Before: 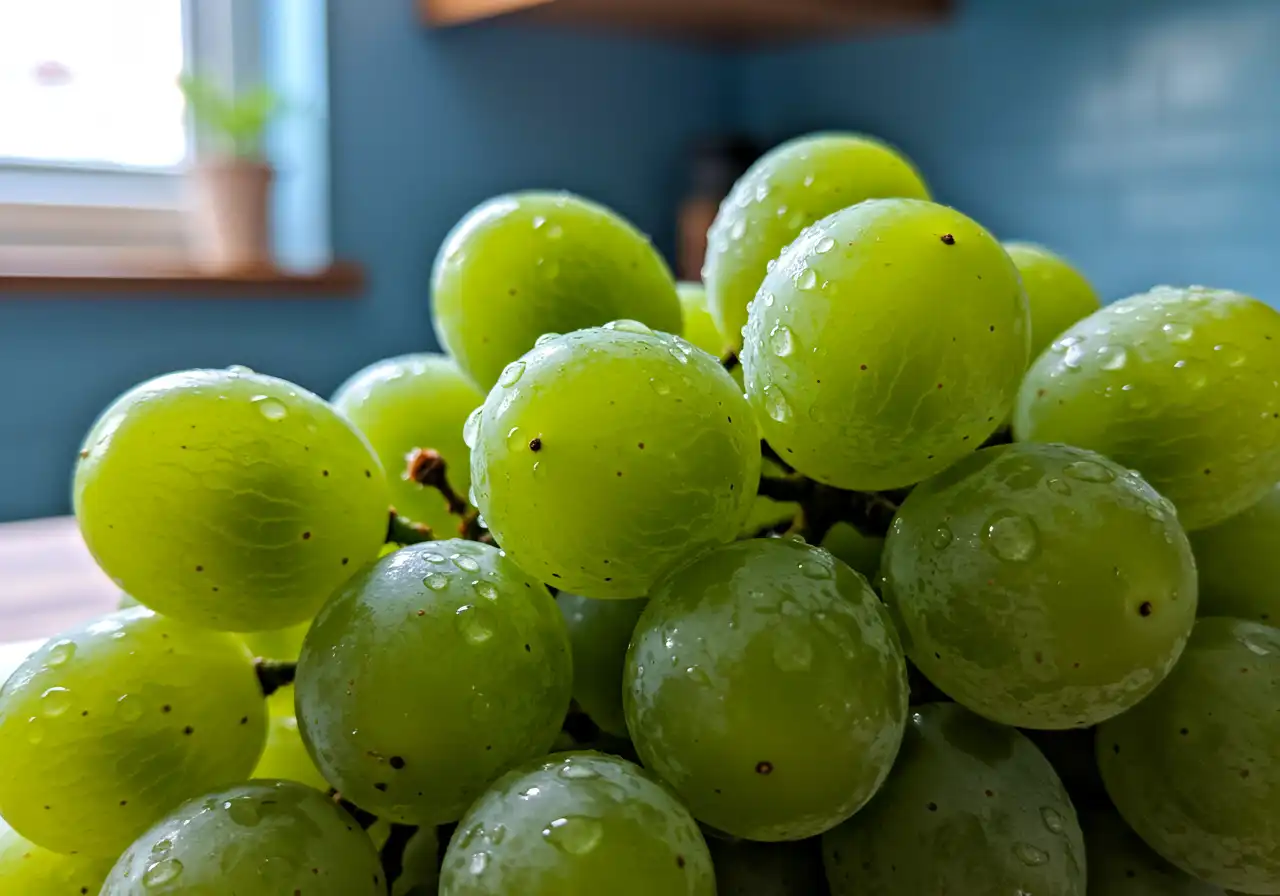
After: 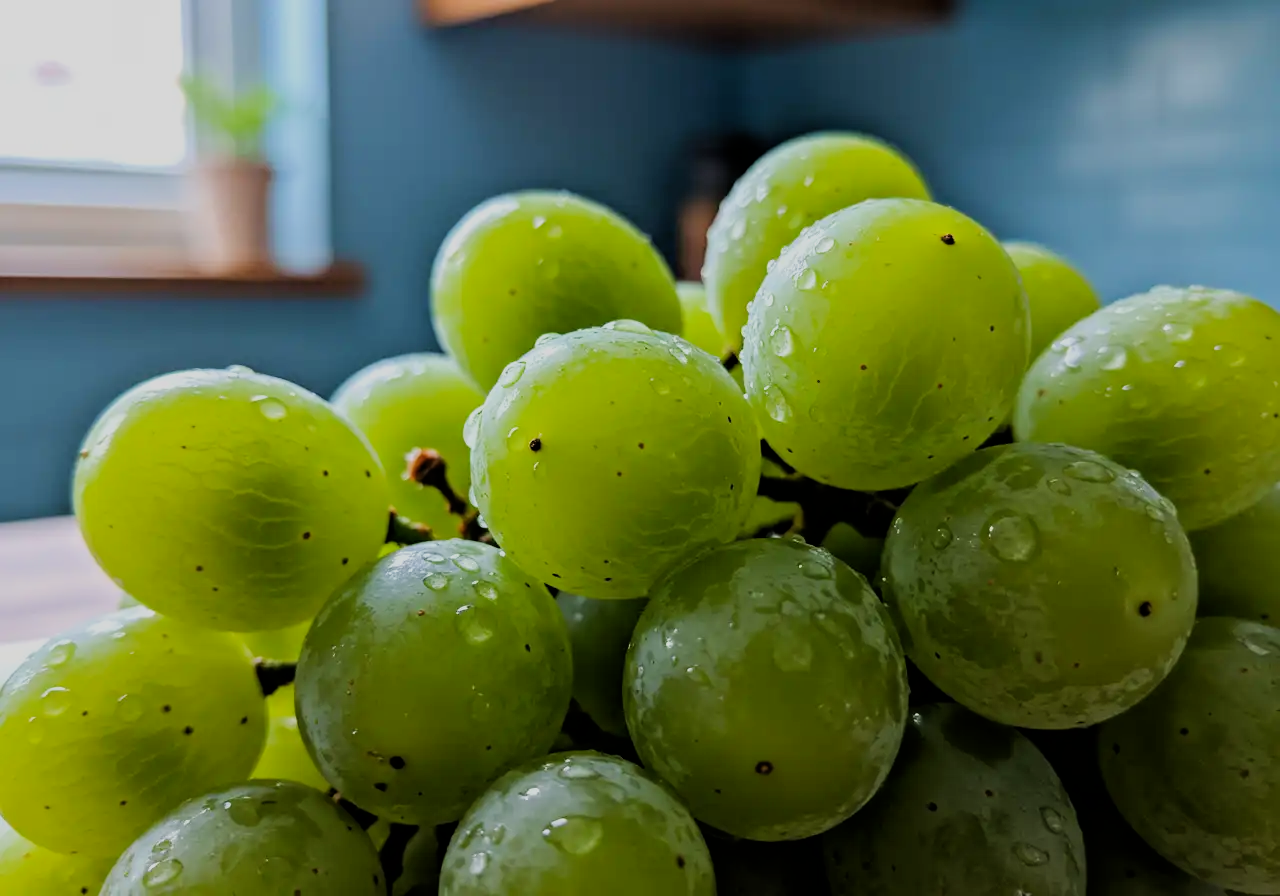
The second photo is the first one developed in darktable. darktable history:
filmic rgb: black relative exposure -7.65 EV, white relative exposure 4.56 EV, hardness 3.61, contrast 1.051
color balance rgb: perceptual saturation grading › global saturation 0.992%, global vibrance 9.413%
